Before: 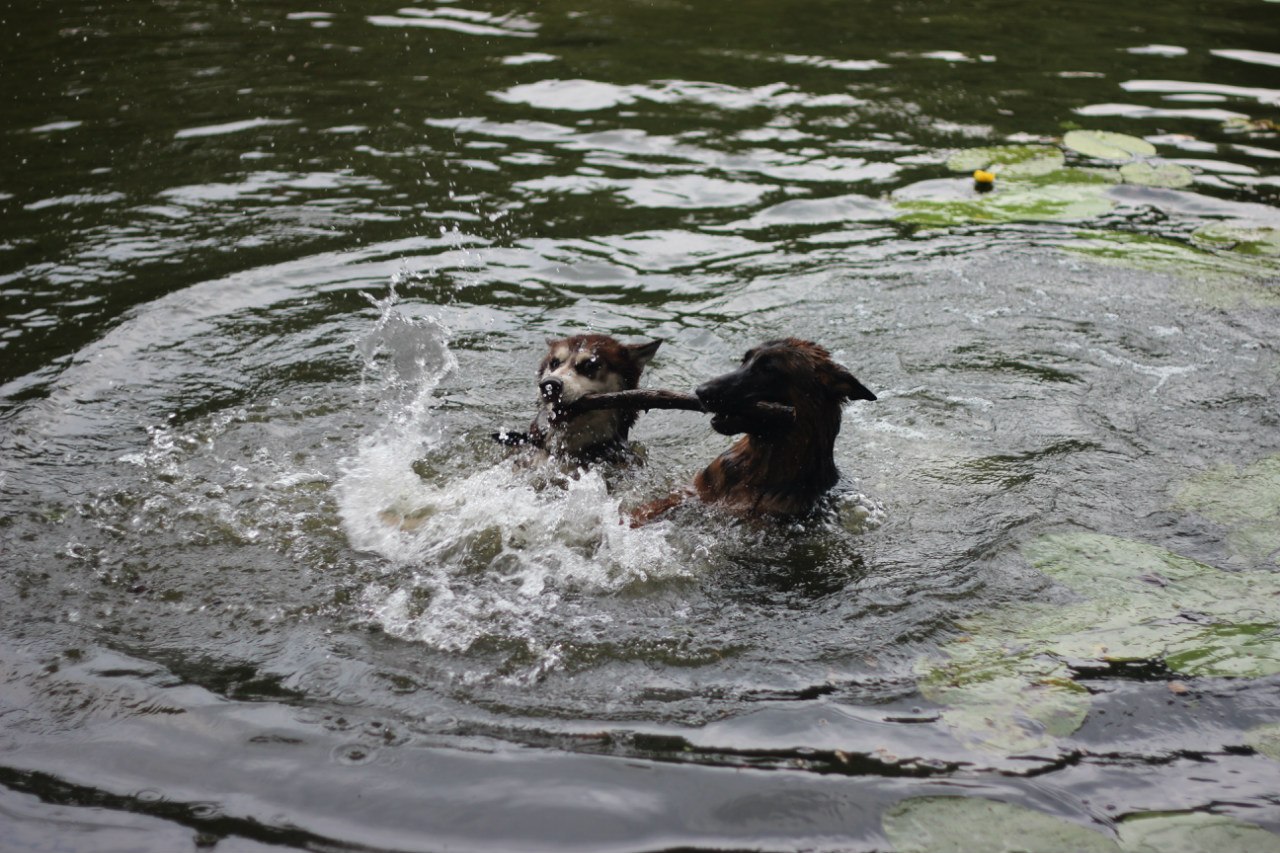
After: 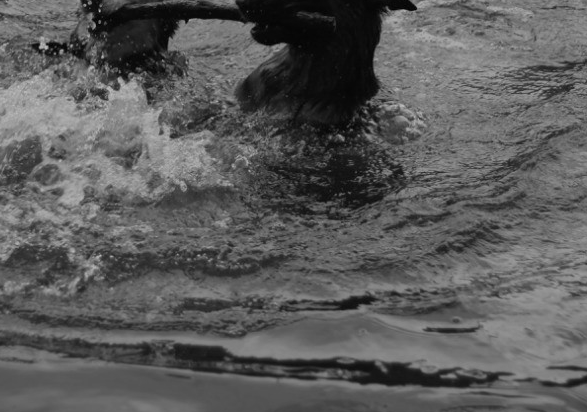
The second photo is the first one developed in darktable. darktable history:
crop: left 35.976%, top 45.819%, right 18.162%, bottom 5.807%
monochrome: a 79.32, b 81.83, size 1.1
